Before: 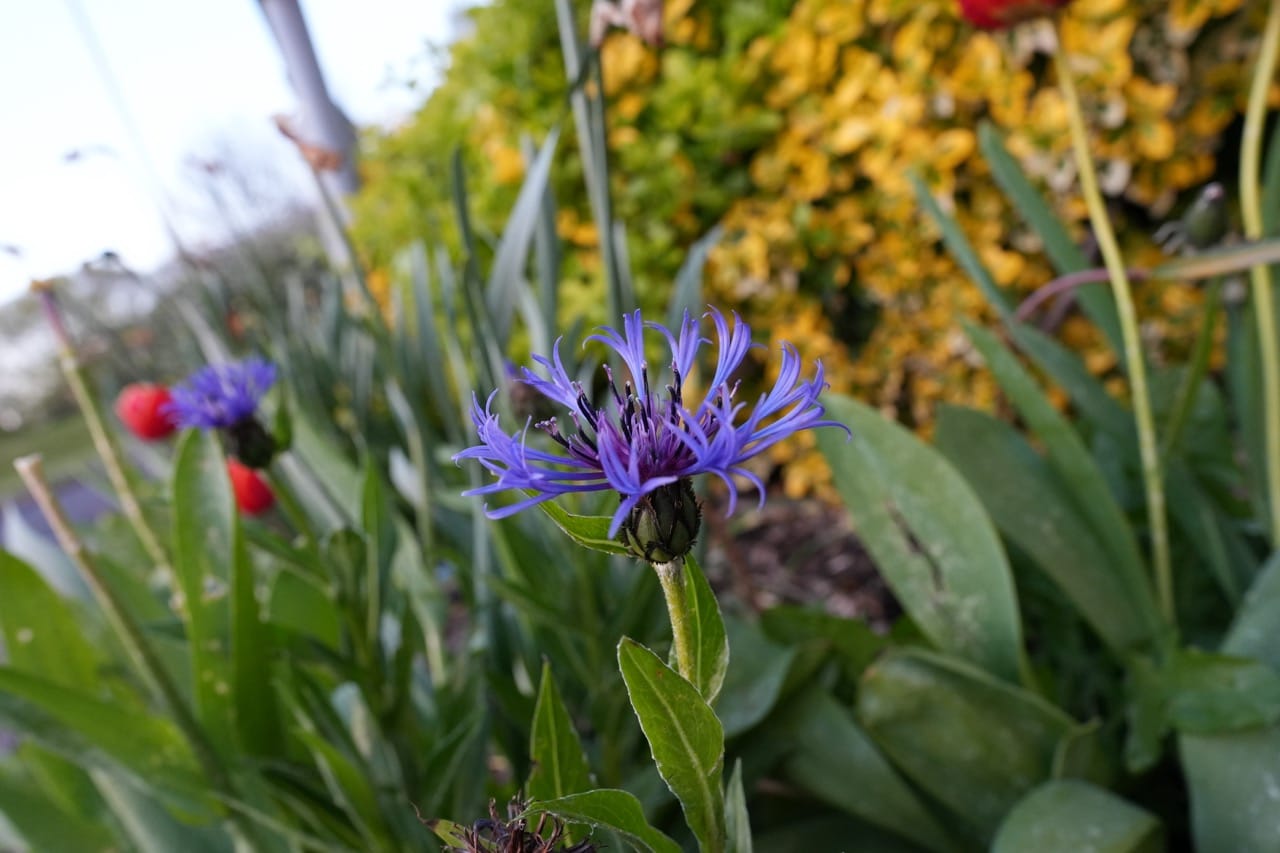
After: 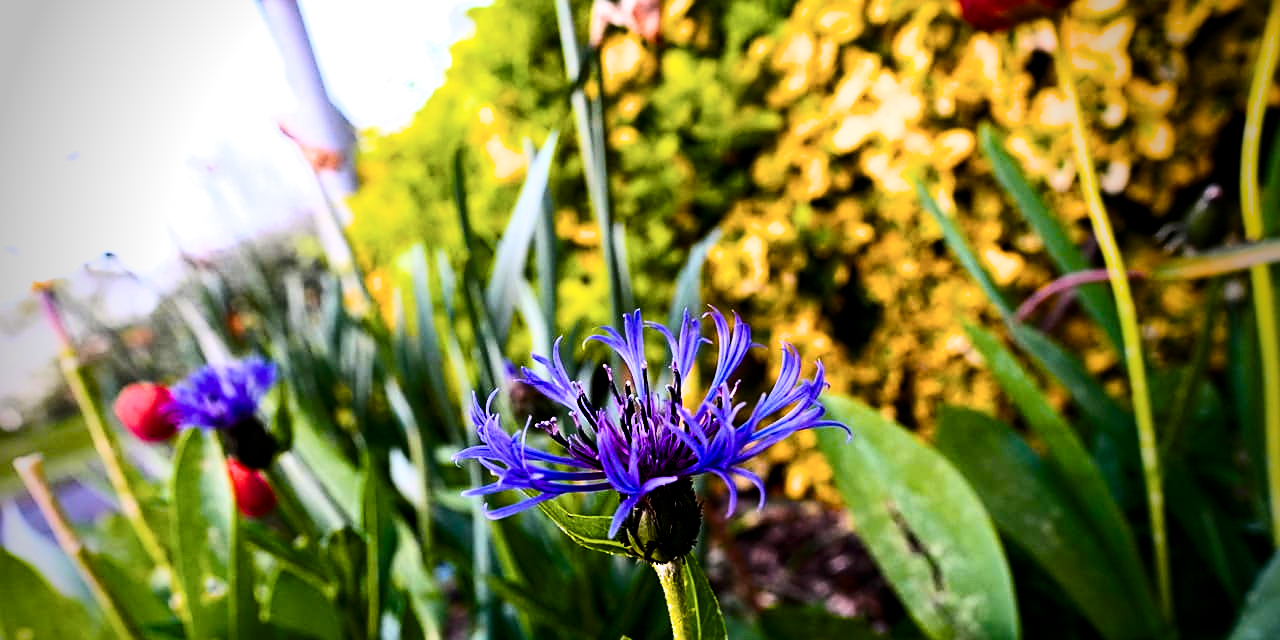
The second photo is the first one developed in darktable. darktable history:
crop: bottom 24.87%
filmic rgb: black relative exposure -8.67 EV, white relative exposure 2.7 EV, target black luminance 0%, hardness 6.26, latitude 76.57%, contrast 1.328, shadows ↔ highlights balance -0.337%, color science v6 (2022)
contrast brightness saturation: contrast 0.285
exposure: black level correction 0.001, exposure 0.499 EV, compensate exposure bias true, compensate highlight preservation false
color balance rgb: shadows lift › luminance -19.898%, highlights gain › luminance 1.059%, highlights gain › chroma 0.42%, highlights gain › hue 43.41°, perceptual saturation grading › global saturation 63.74%, perceptual saturation grading › highlights 49.549%, perceptual saturation grading › shadows 29.518%, global vibrance 9.355%
sharpen: on, module defaults
vignetting: fall-off start 68.09%, fall-off radius 29.04%, saturation 0.04, center (-0.076, 0.061), width/height ratio 0.994, shape 0.861
